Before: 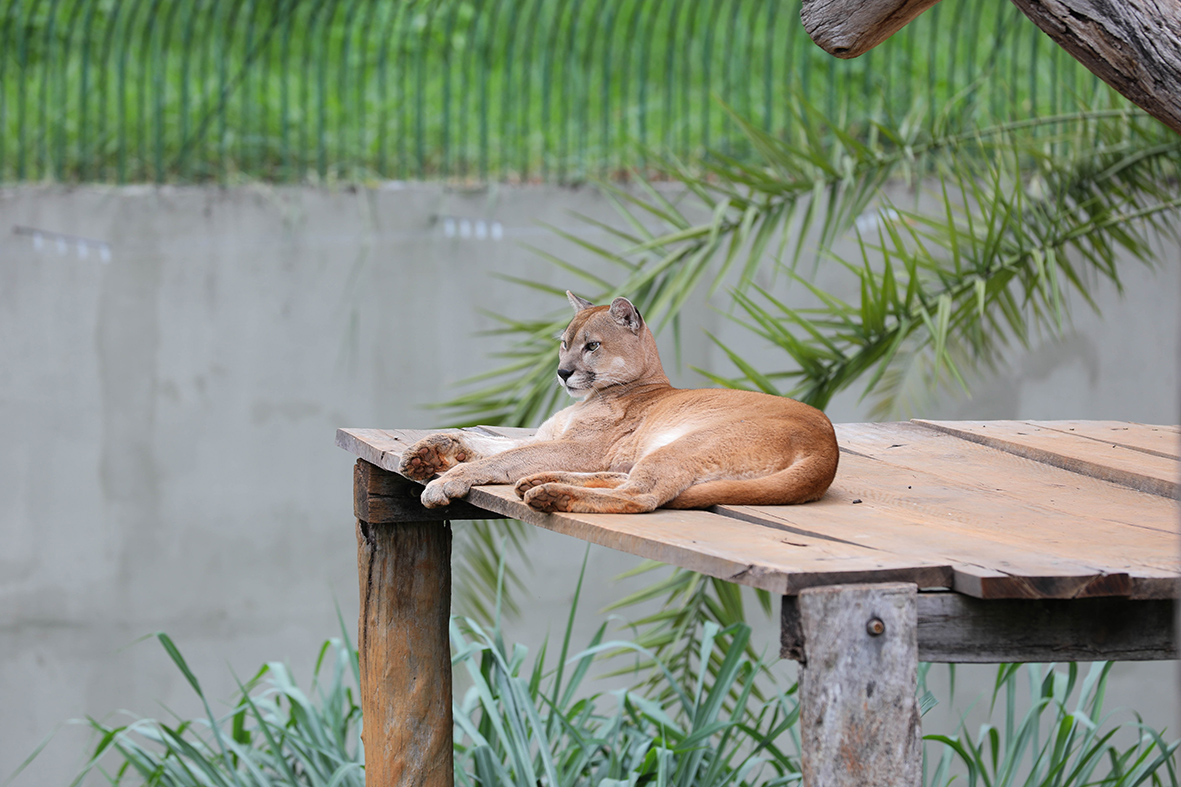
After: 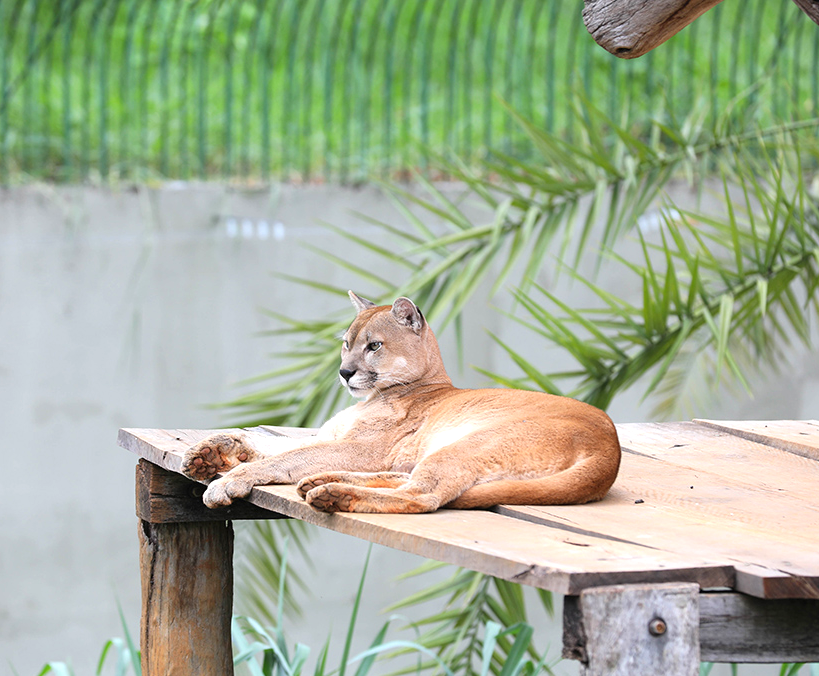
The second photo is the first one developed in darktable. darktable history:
crop: left 18.501%, right 12.08%, bottom 14.096%
exposure: exposure 0.656 EV, compensate highlight preservation false
local contrast: mode bilateral grid, contrast 99, coarseness 99, detail 90%, midtone range 0.2
